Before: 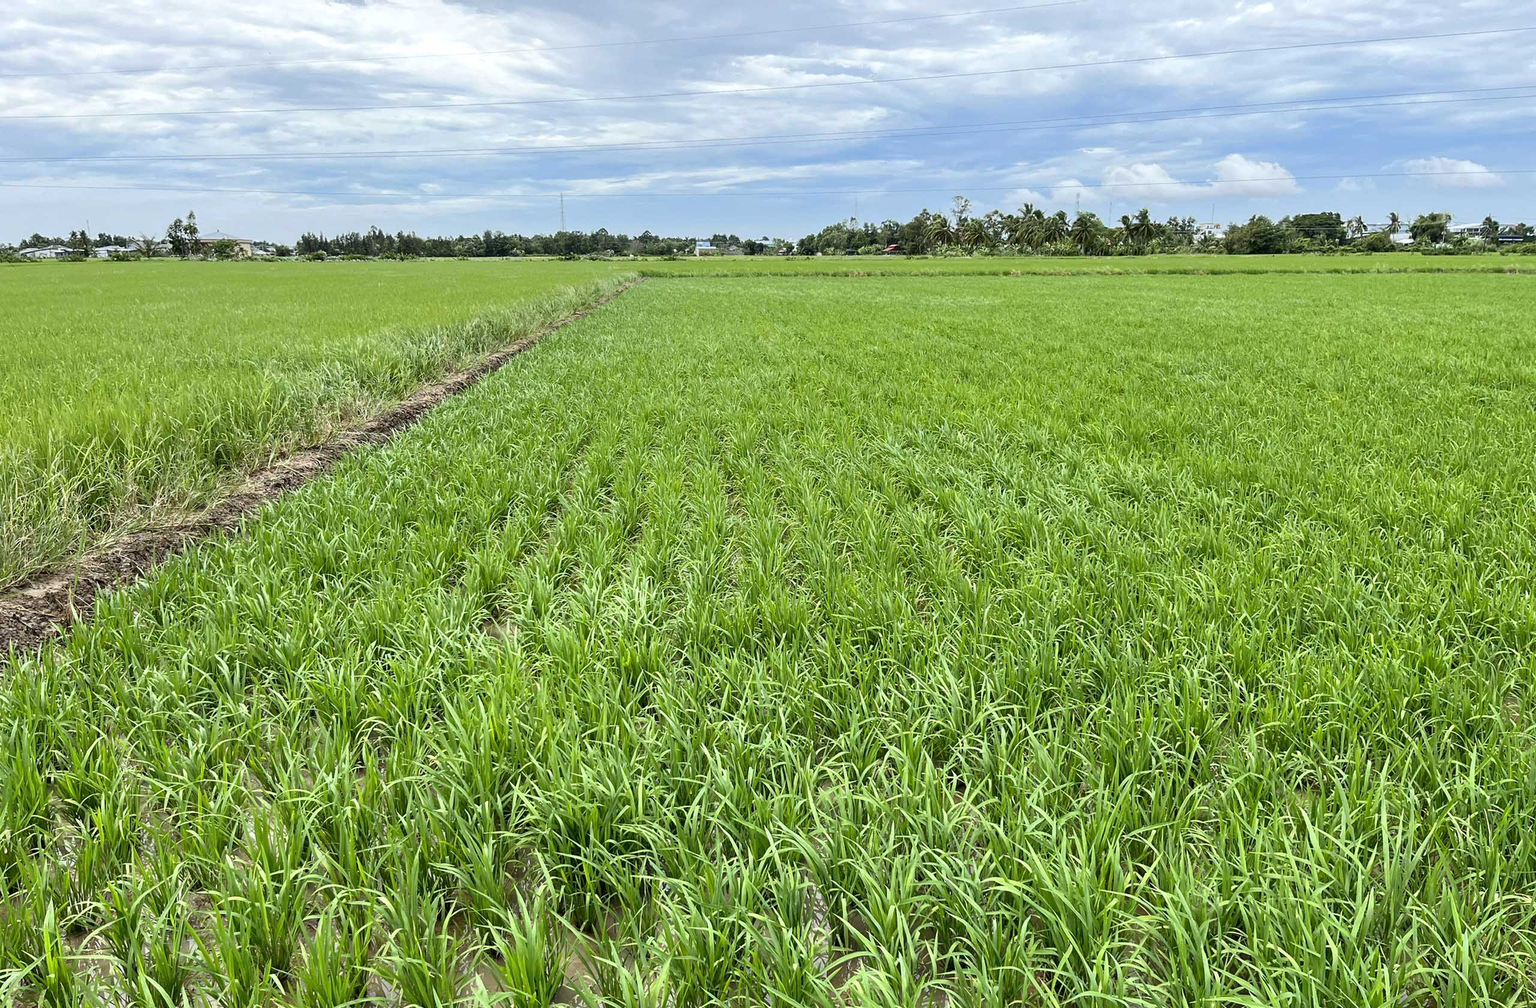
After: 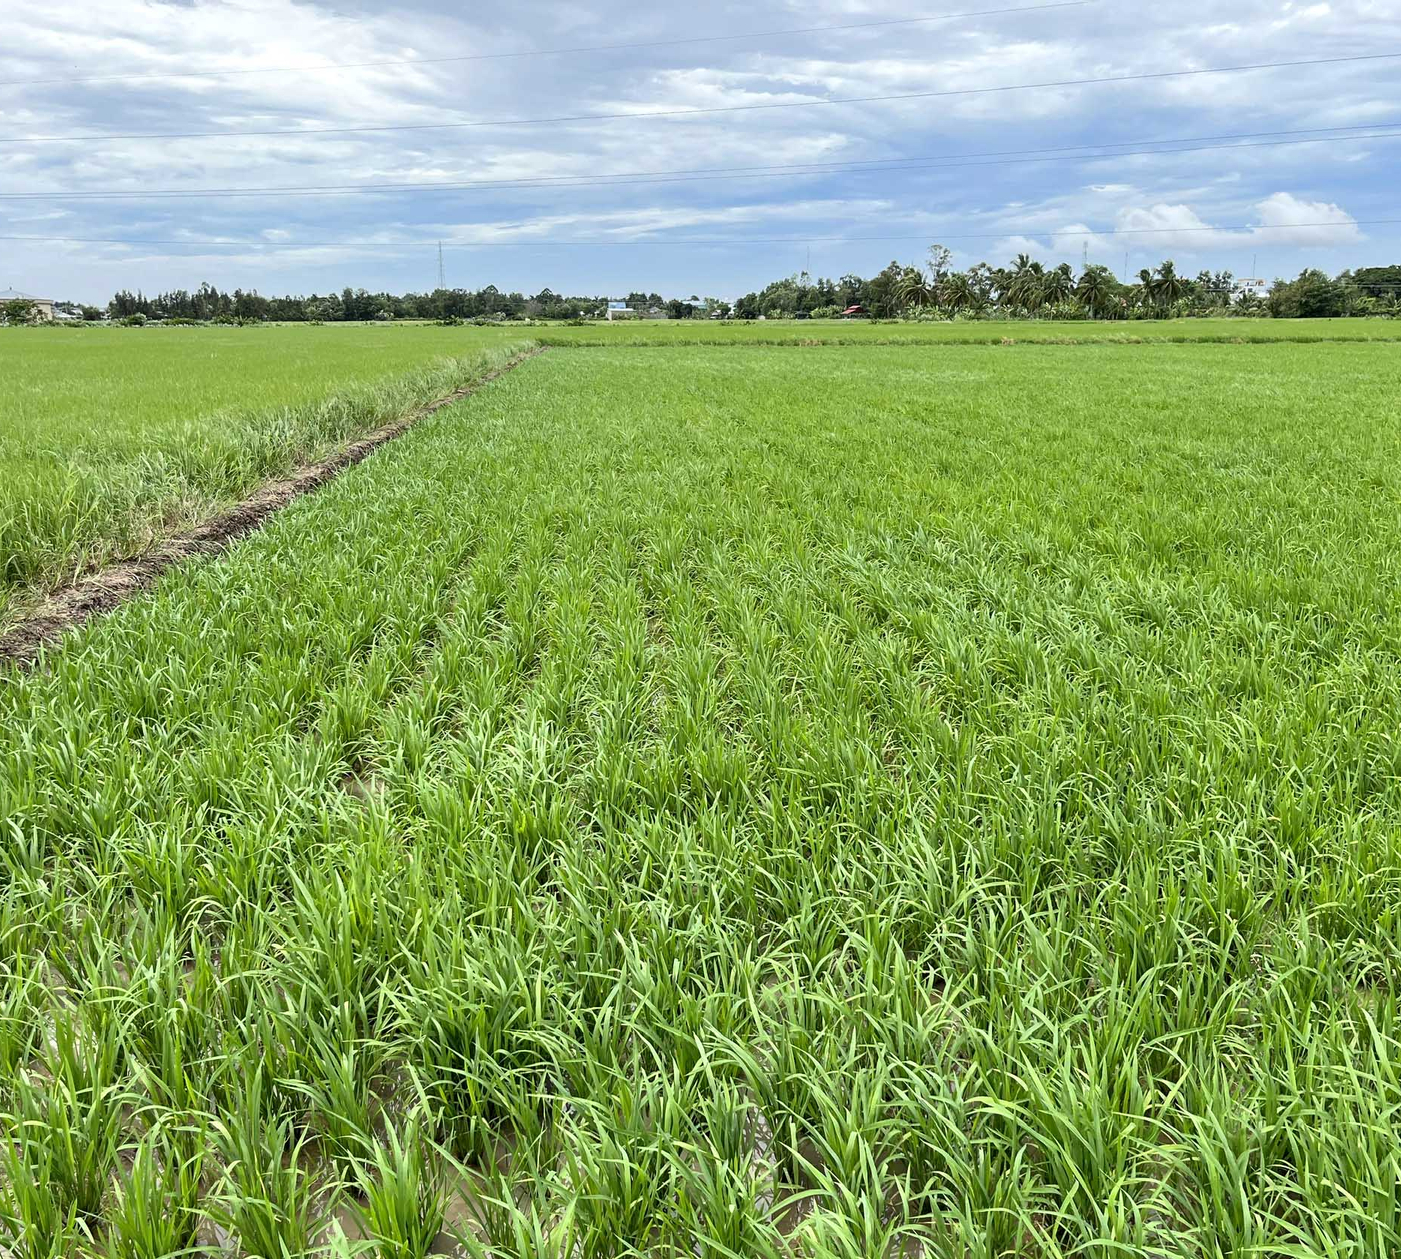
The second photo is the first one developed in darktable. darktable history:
exposure: compensate highlight preservation false
crop: left 13.693%, top 0%, right 13.3%
